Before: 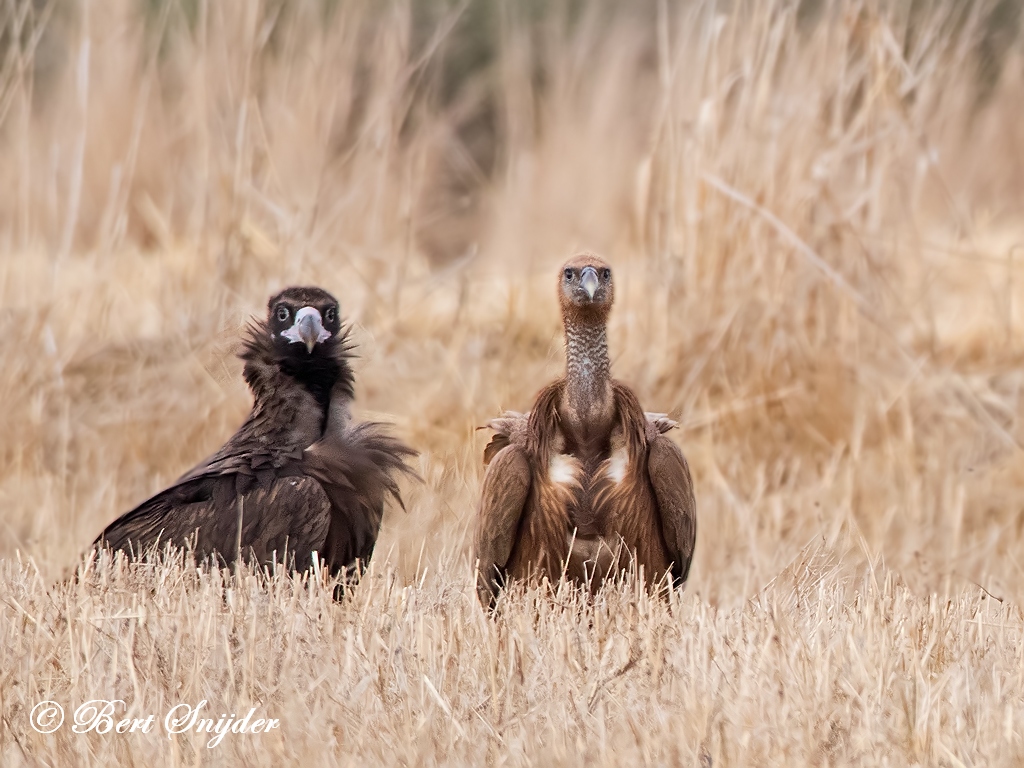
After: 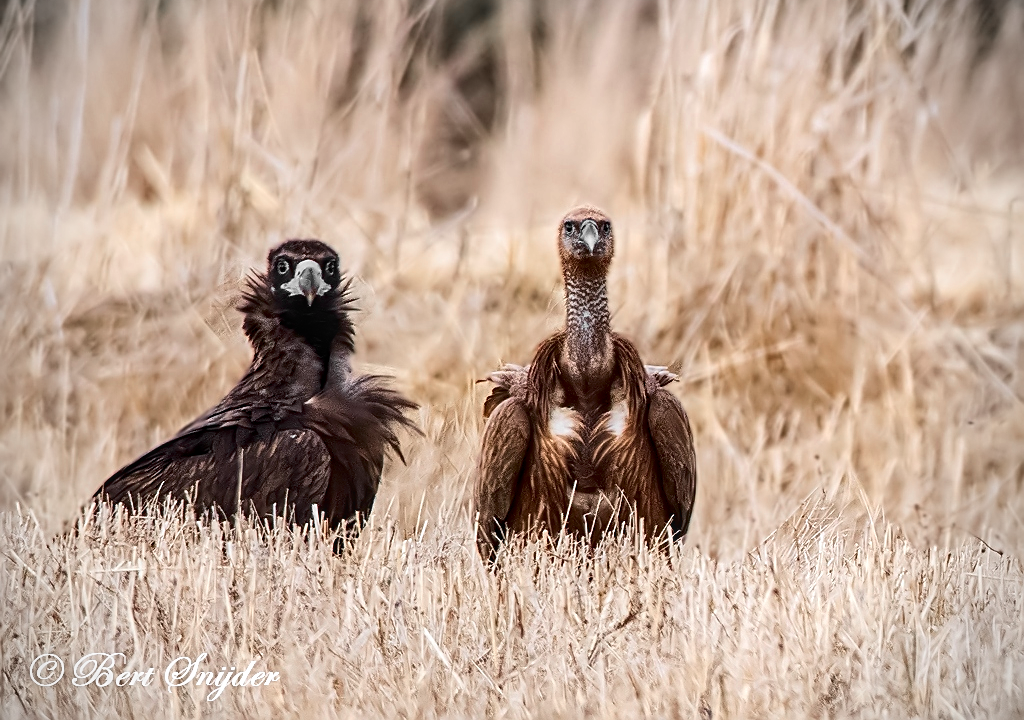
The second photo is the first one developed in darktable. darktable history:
white balance: red 0.98, blue 1.034
color zones: curves: ch0 [(0, 0.447) (0.184, 0.543) (0.323, 0.476) (0.429, 0.445) (0.571, 0.443) (0.714, 0.451) (0.857, 0.452) (1, 0.447)]; ch1 [(0, 0.464) (0.176, 0.46) (0.287, 0.177) (0.429, 0.002) (0.571, 0) (0.714, 0) (0.857, 0) (1, 0.464)], mix 20%
local contrast: on, module defaults
color balance rgb: linear chroma grading › global chroma 1.5%, linear chroma grading › mid-tones -1%, perceptual saturation grading › global saturation -3%, perceptual saturation grading › shadows -2%
contrast brightness saturation: contrast 0.21, brightness -0.11, saturation 0.21
sharpen: on, module defaults
vignetting: on, module defaults
crop and rotate: top 6.25%
